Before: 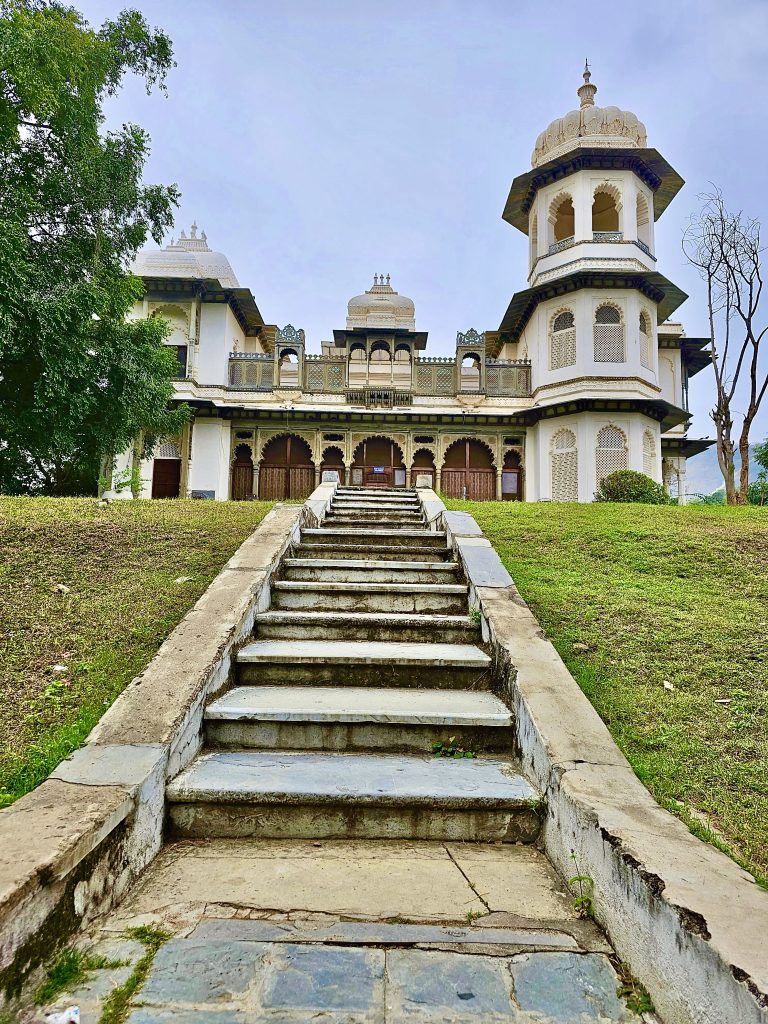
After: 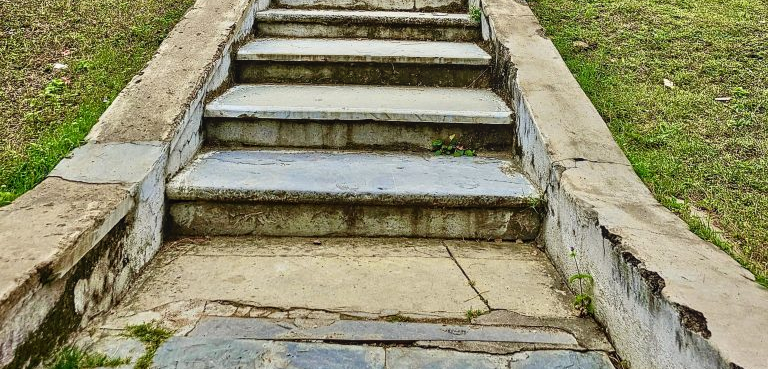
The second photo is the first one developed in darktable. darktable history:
tone equalizer: on, module defaults
crop and rotate: top 58.804%, bottom 5.074%
local contrast: detail 114%
